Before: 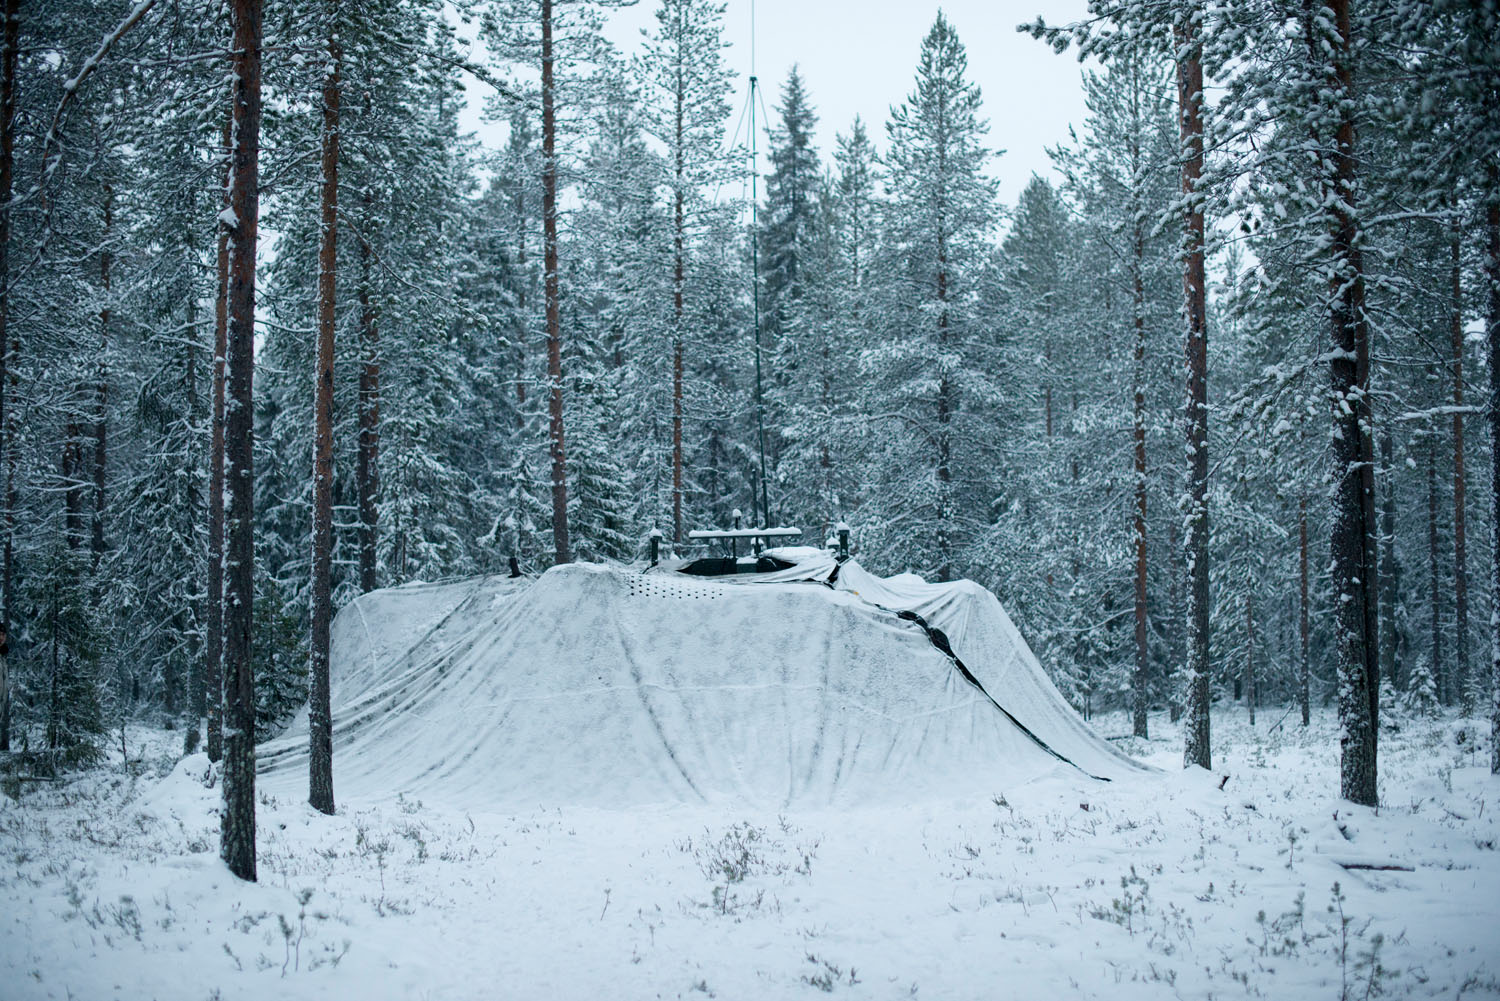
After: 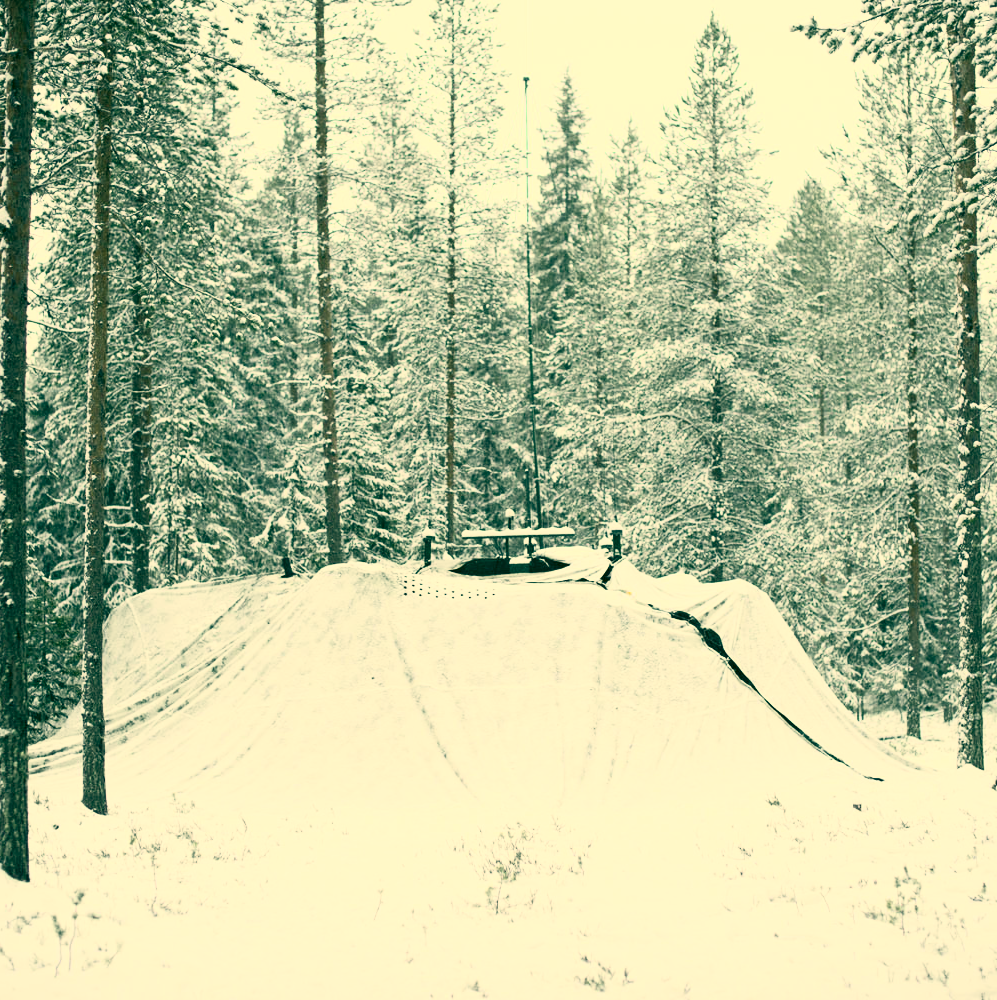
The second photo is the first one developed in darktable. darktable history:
color correction: highlights a* 5.61, highlights b* 33.33, shadows a* -26.21, shadows b* 4.04
contrast brightness saturation: contrast 0.433, brightness 0.564, saturation -0.203
crop and rotate: left 15.138%, right 18.39%
